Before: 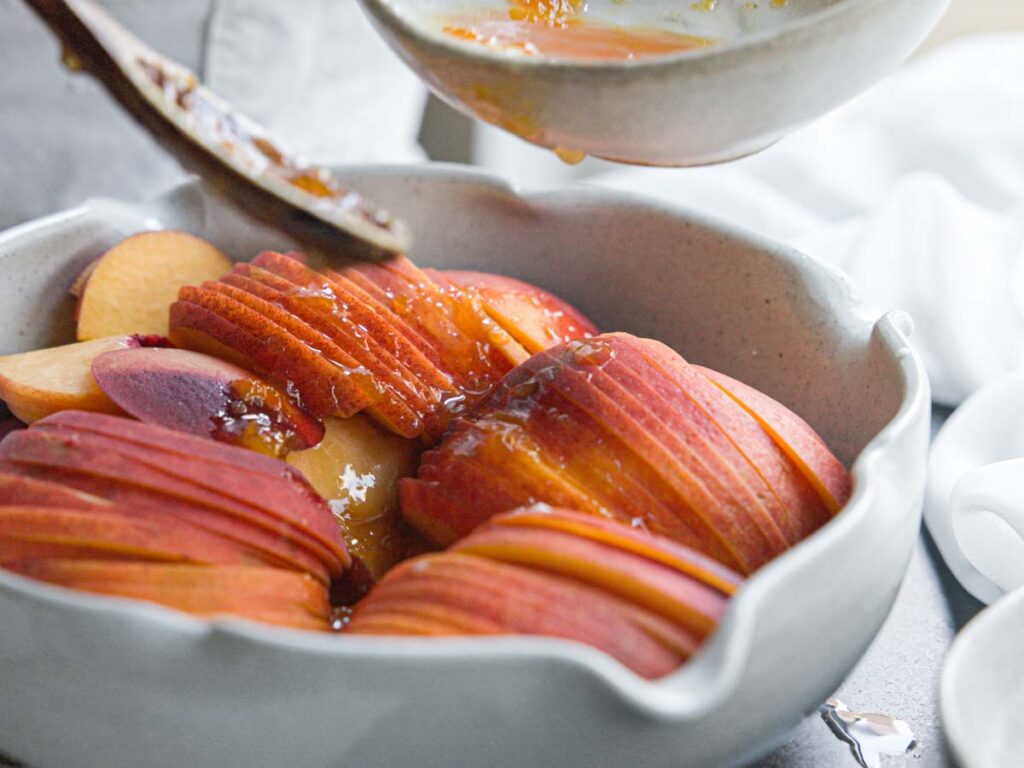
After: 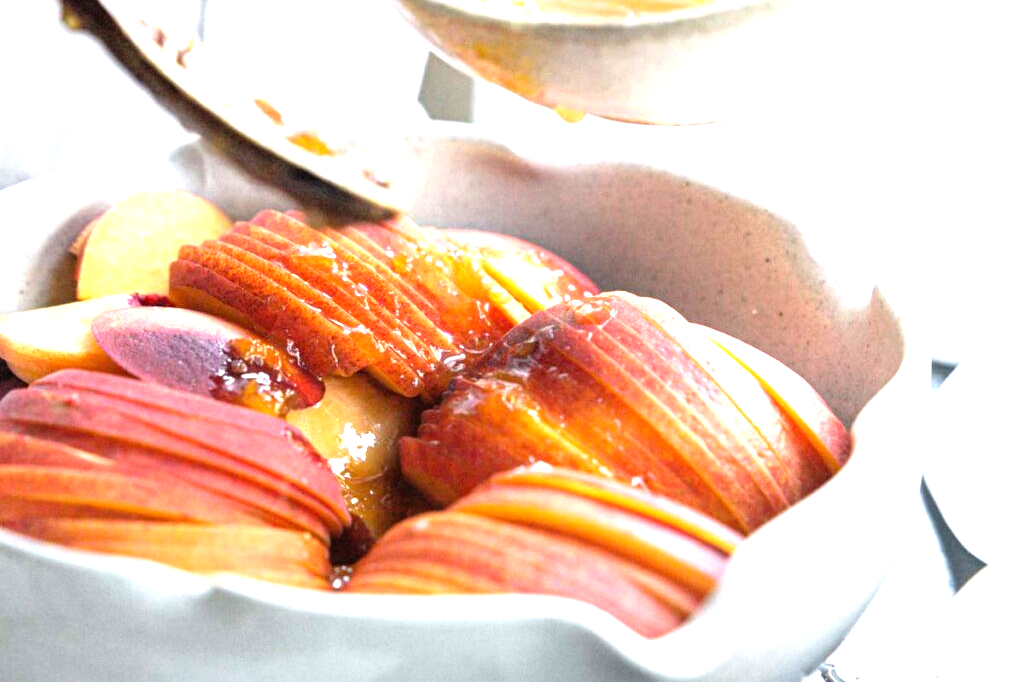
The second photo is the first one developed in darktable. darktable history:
crop and rotate: top 5.454%, bottom 5.659%
exposure: black level correction 0.001, exposure 0.499 EV
tone equalizer: -8 EV -1.11 EV, -7 EV -0.972 EV, -6 EV -0.895 EV, -5 EV -0.61 EV, -3 EV 0.552 EV, -2 EV 0.852 EV, -1 EV 1 EV, +0 EV 1.07 EV, mask exposure compensation -0.491 EV
